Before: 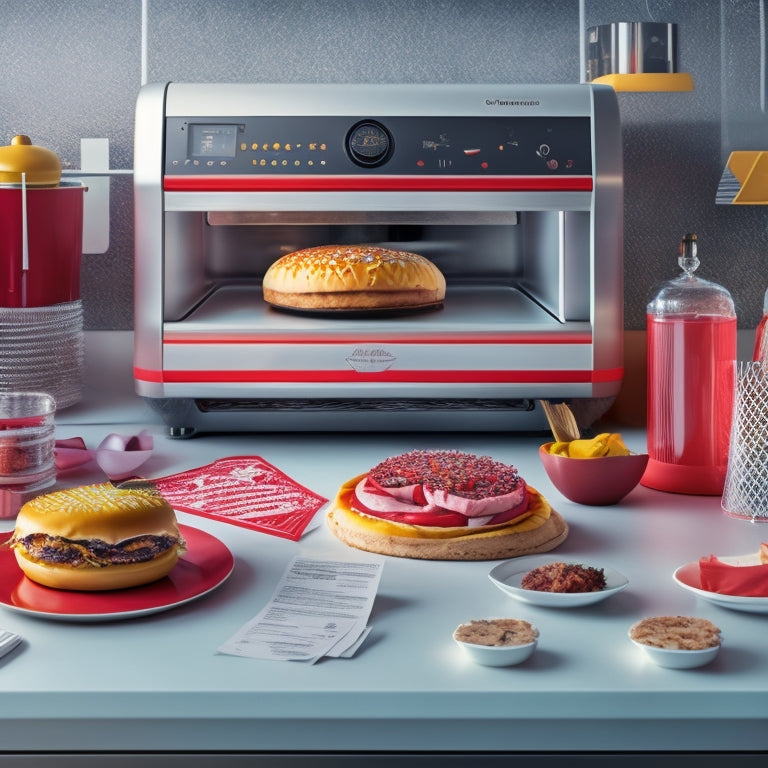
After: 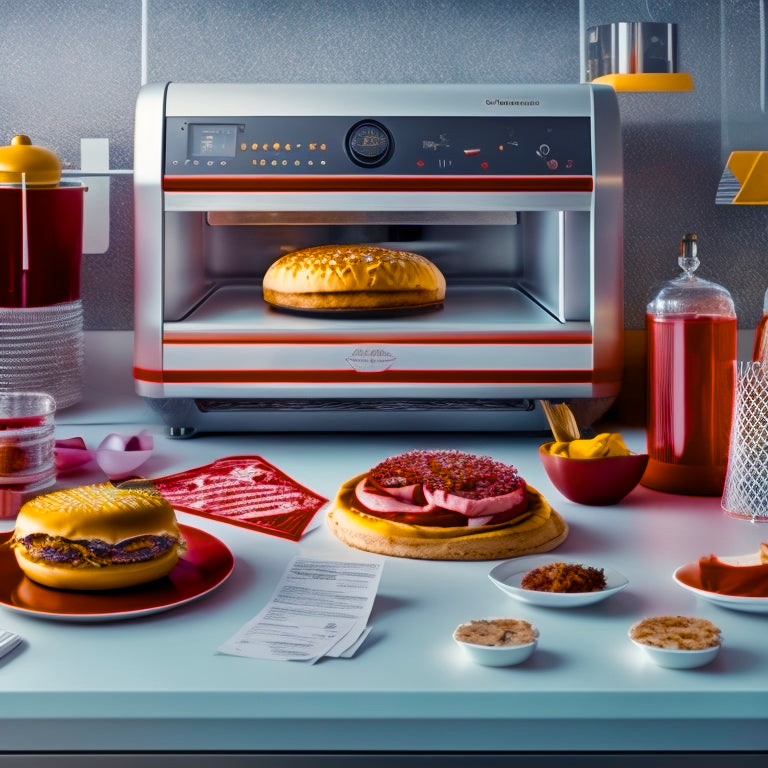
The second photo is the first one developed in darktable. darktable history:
color balance rgb: perceptual saturation grading › global saturation 20%, perceptual saturation grading › highlights 2.68%, perceptual saturation grading › shadows 50%
color equalizer: saturation › red 1.13, saturation › yellow 0.981, hue › red 8.94, hue › orange -9.24, hue › yellow 1.91, hue › green 37.76, brightness › red 0.754, brightness › orange 1.06, brightness › green 0.94, node placement 5°
